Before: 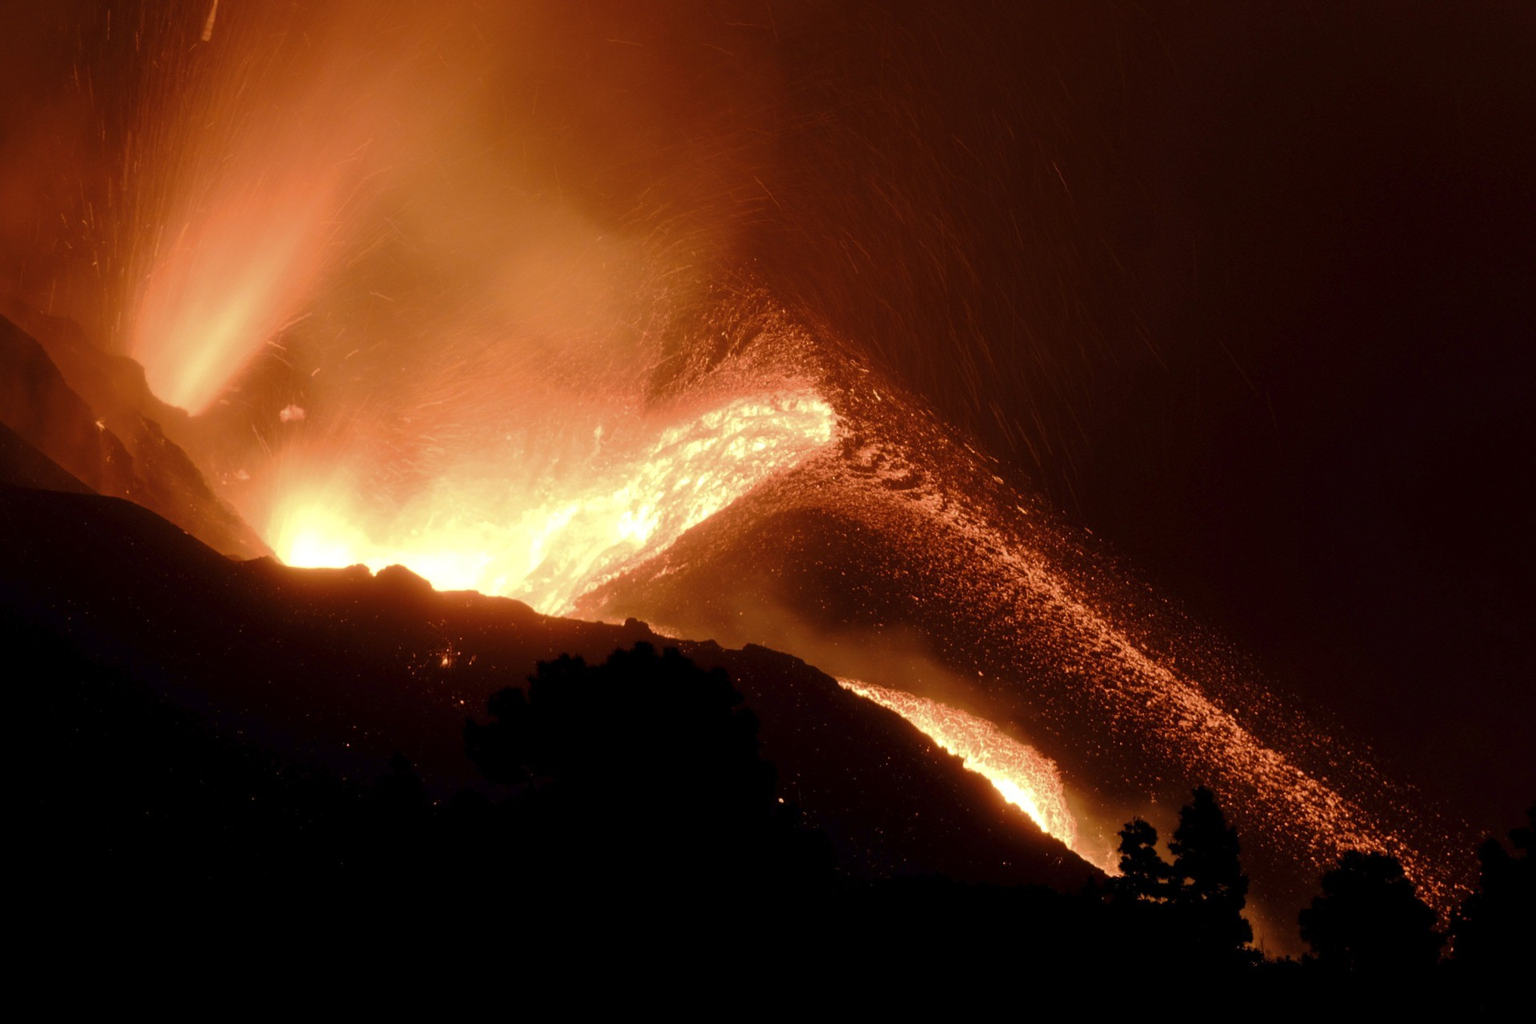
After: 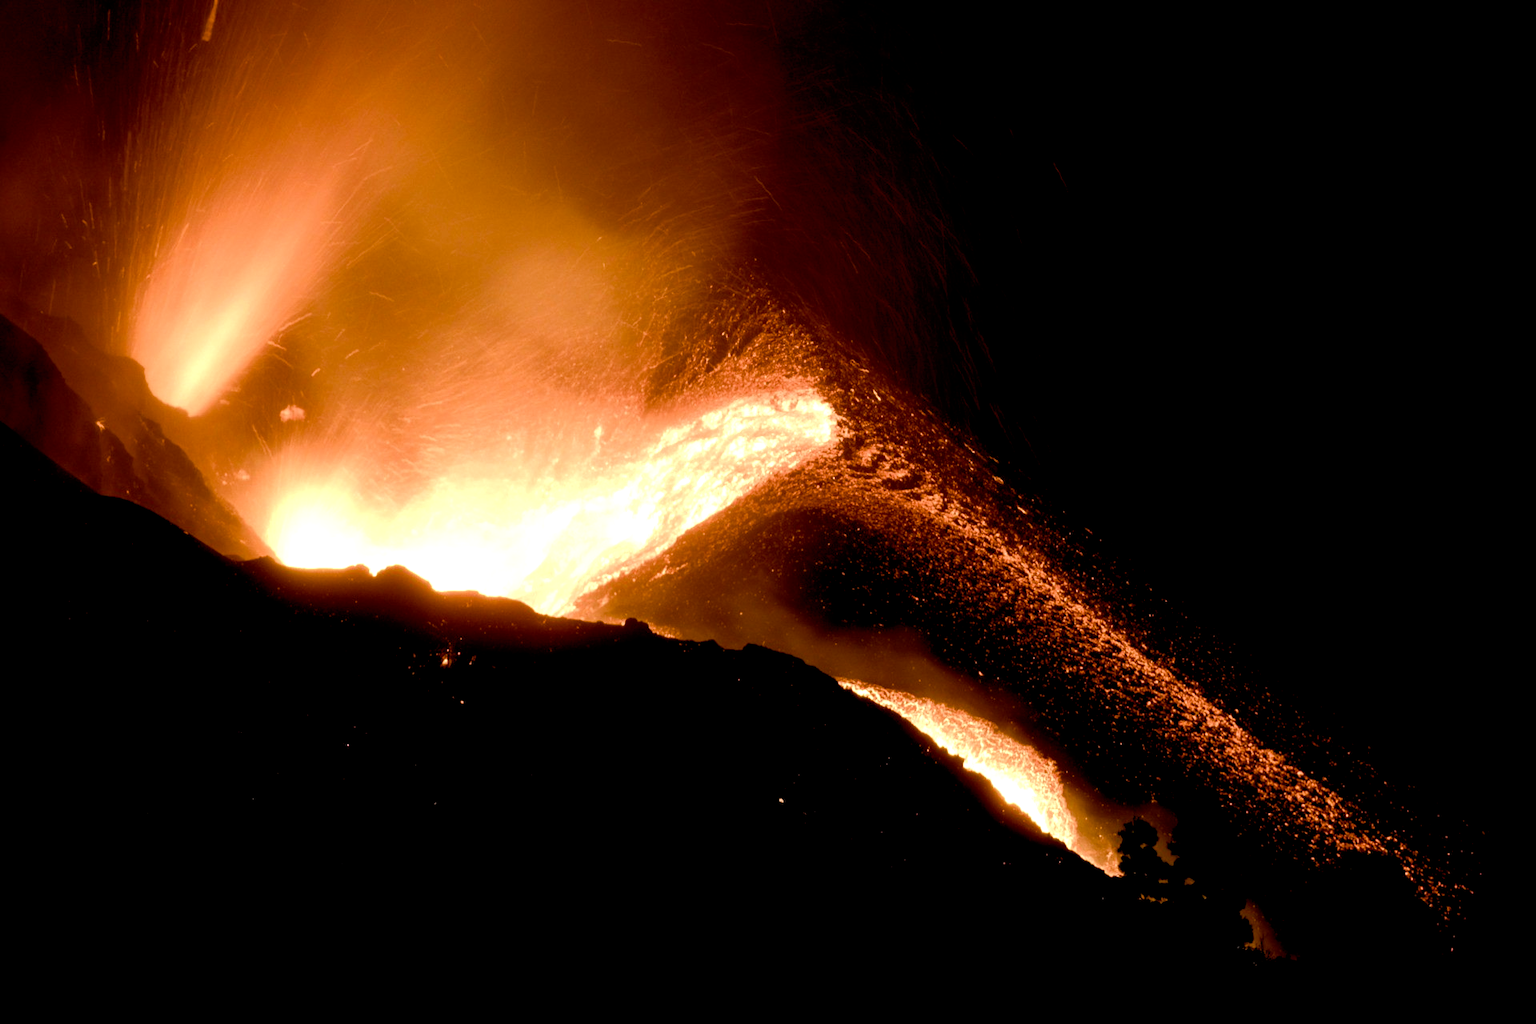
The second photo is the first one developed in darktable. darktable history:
color balance rgb: shadows lift › chroma 2.79%, shadows lift › hue 190.66°, power › hue 171.85°, highlights gain › chroma 2.16%, highlights gain › hue 75.26°, global offset › luminance -0.51%, perceptual saturation grading › highlights -33.8%, perceptual saturation grading › mid-tones 14.98%, perceptual saturation grading › shadows 48.43%, perceptual brilliance grading › highlights 15.68%, perceptual brilliance grading › mid-tones 6.62%, perceptual brilliance grading › shadows -14.98%, global vibrance 11.32%, contrast 5.05%
exposure: black level correction 0.01, exposure 0.011 EV, compensate highlight preservation false
